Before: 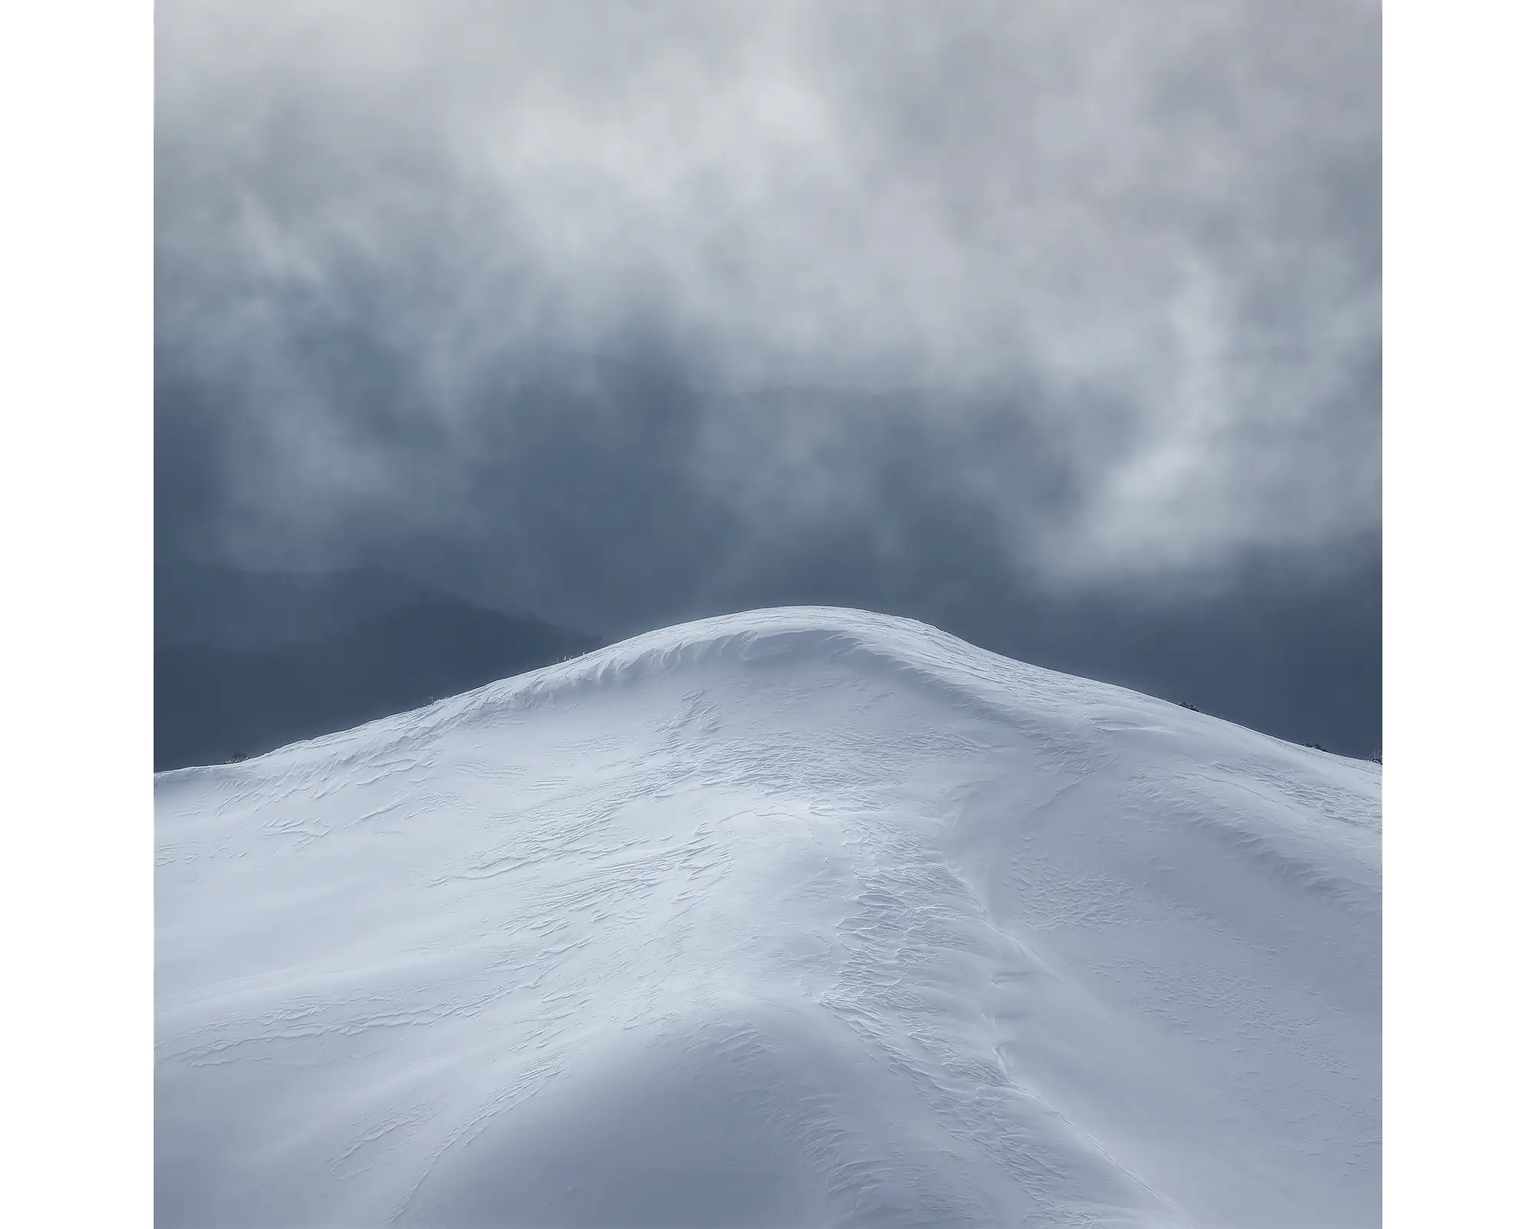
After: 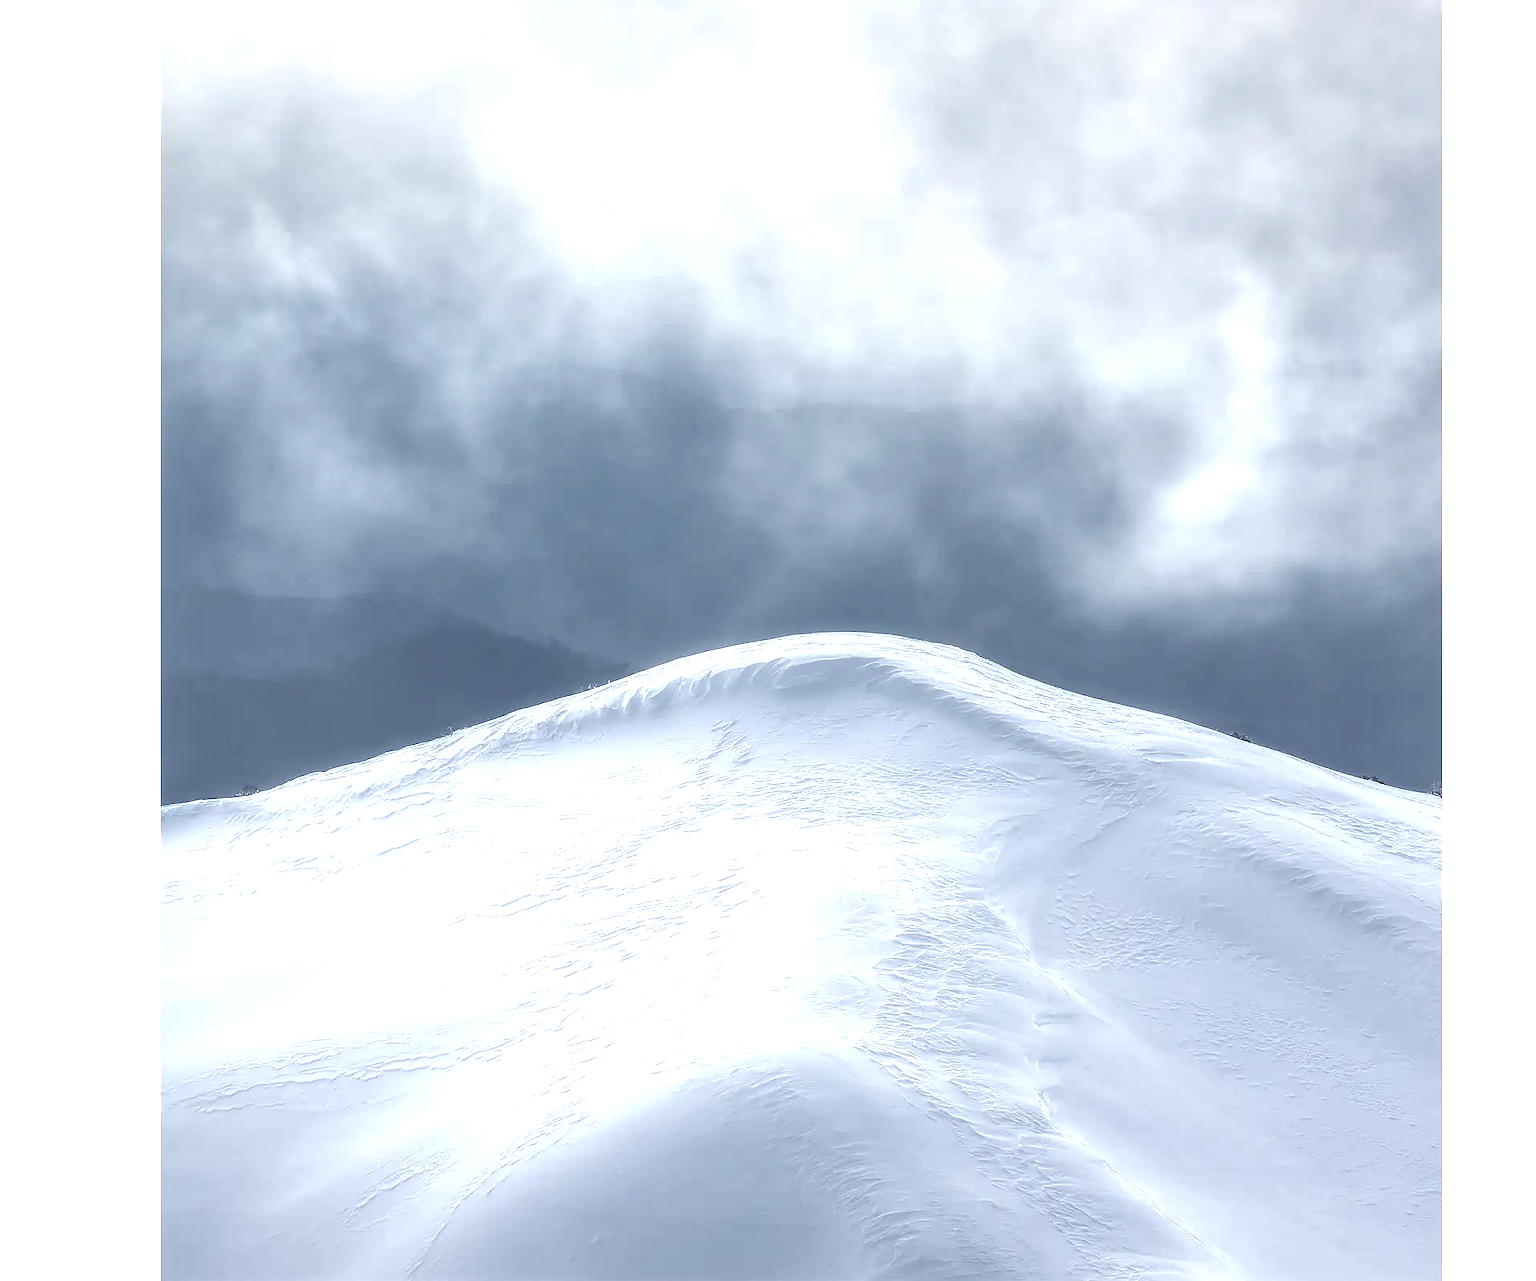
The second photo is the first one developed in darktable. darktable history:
exposure: exposure 0.935 EV, compensate highlight preservation false
crop: right 4.126%, bottom 0.031%
local contrast: on, module defaults
